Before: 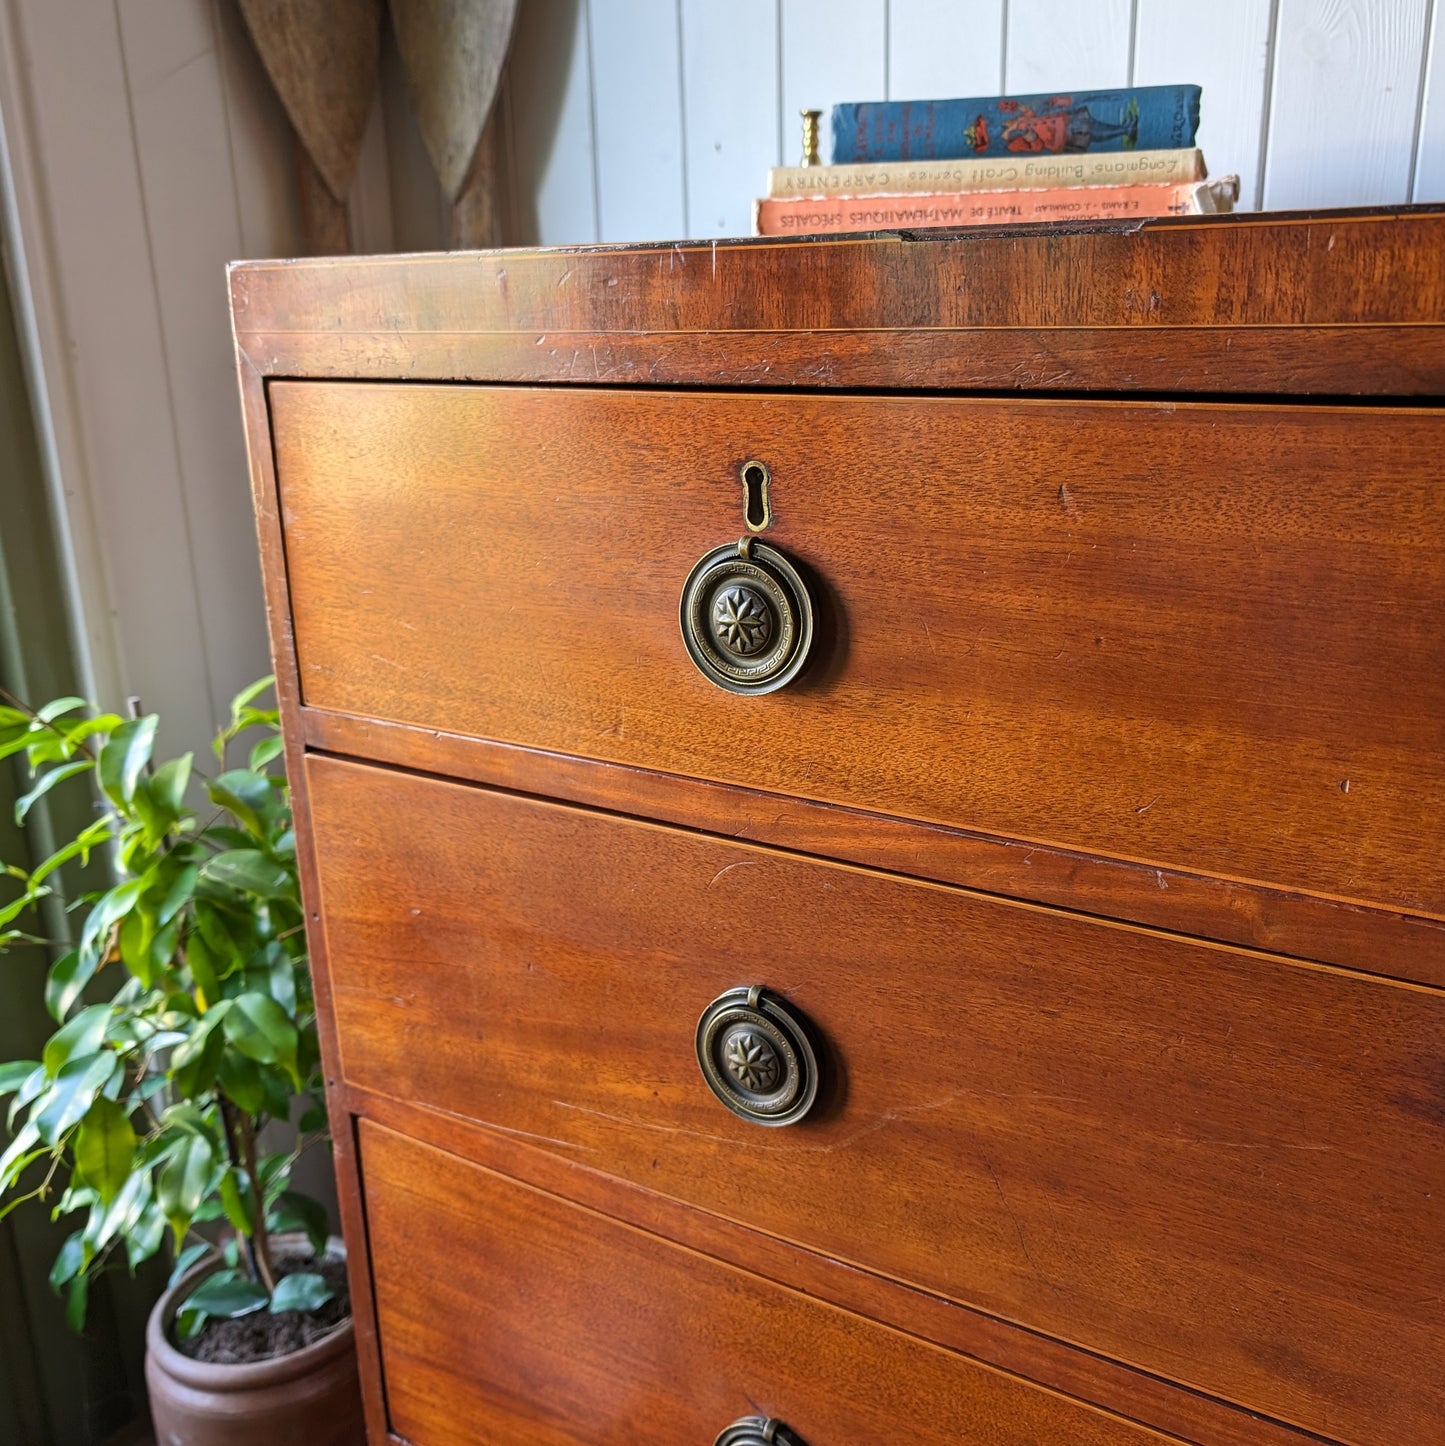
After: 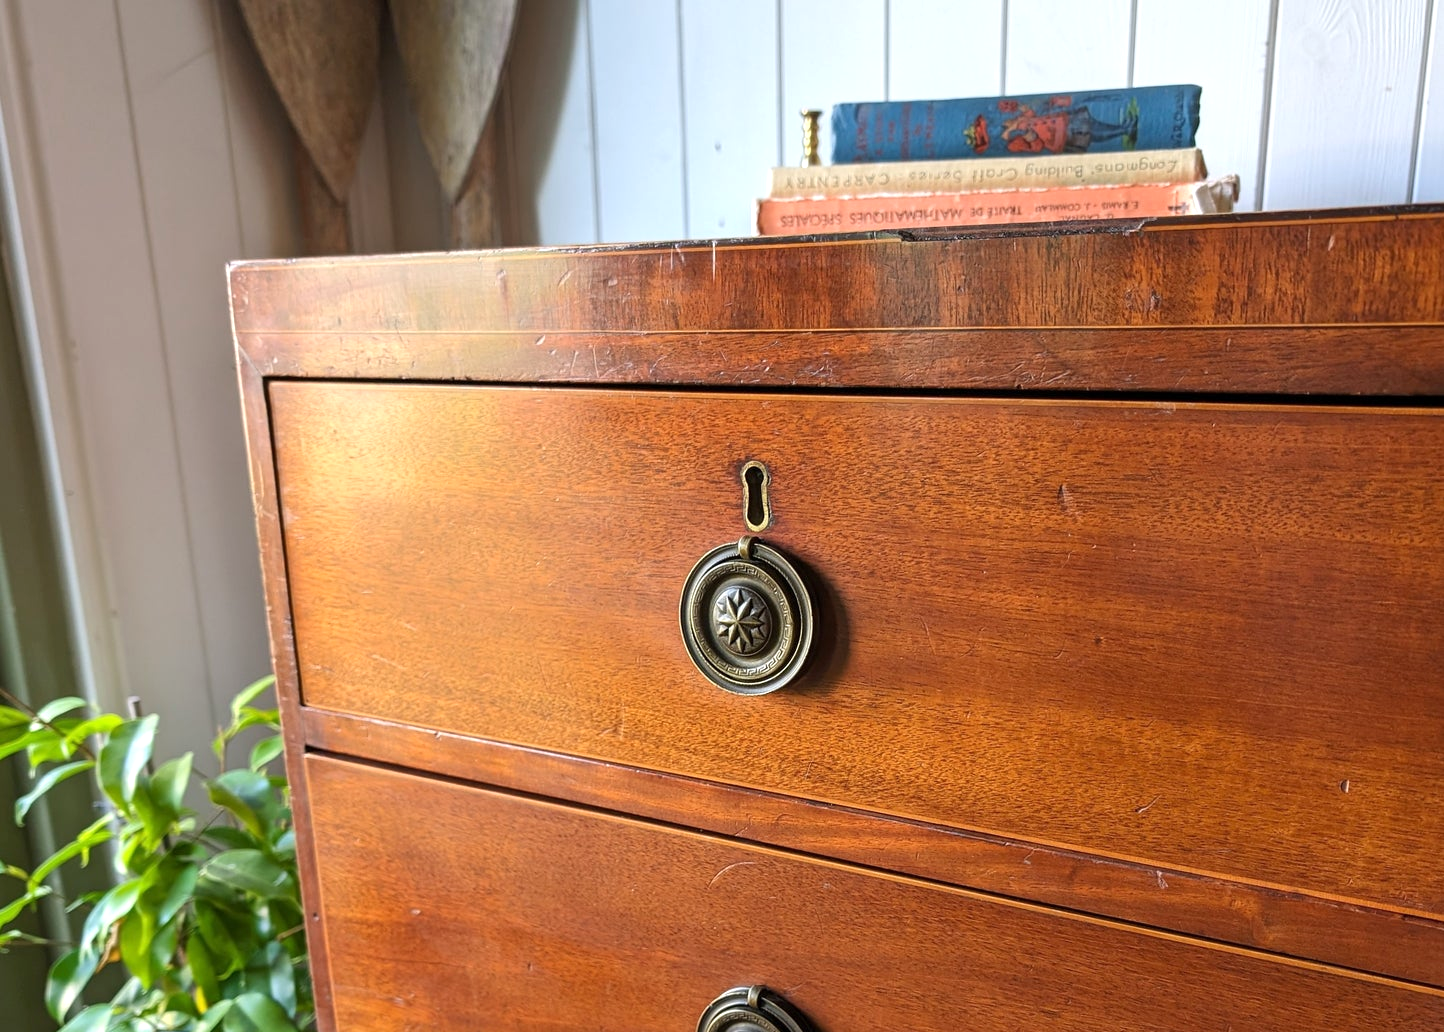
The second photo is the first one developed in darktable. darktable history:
exposure: exposure 0.29 EV, compensate highlight preservation false
crop: bottom 28.576%
